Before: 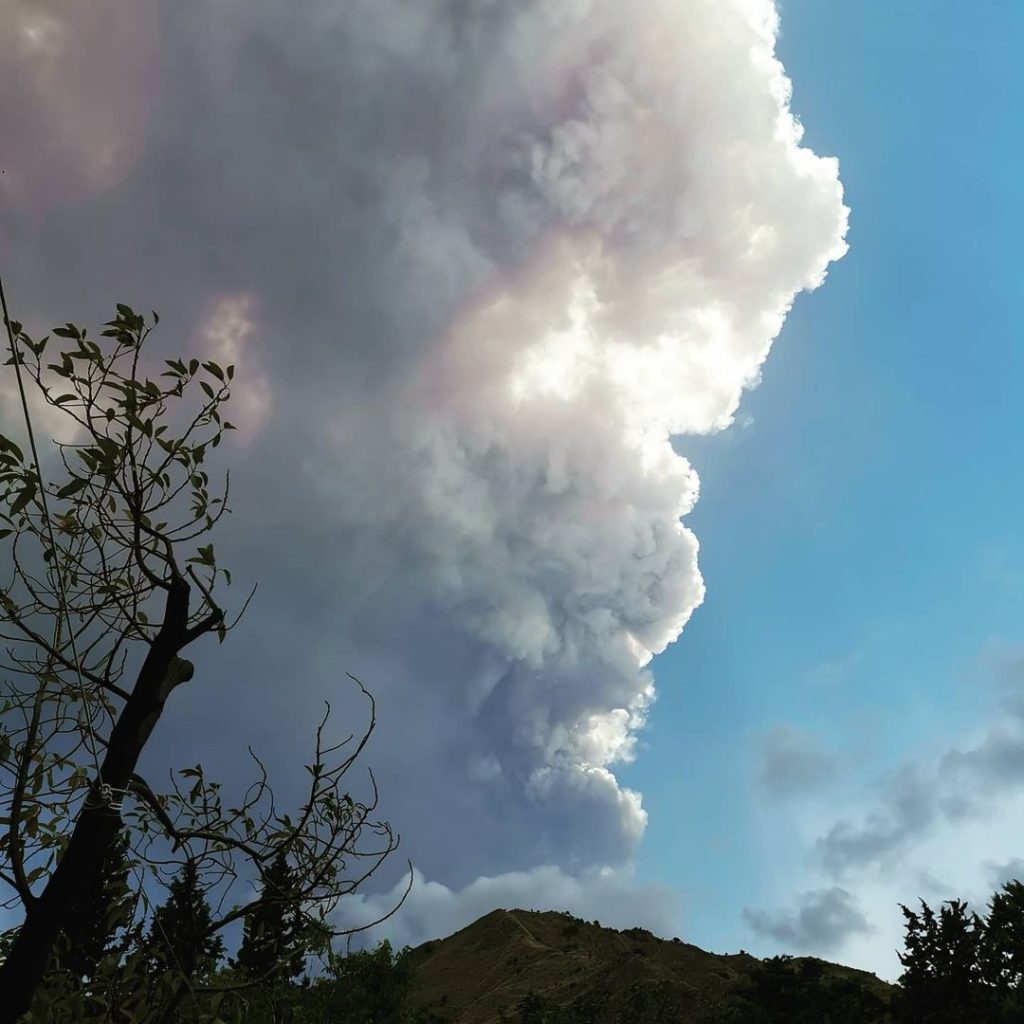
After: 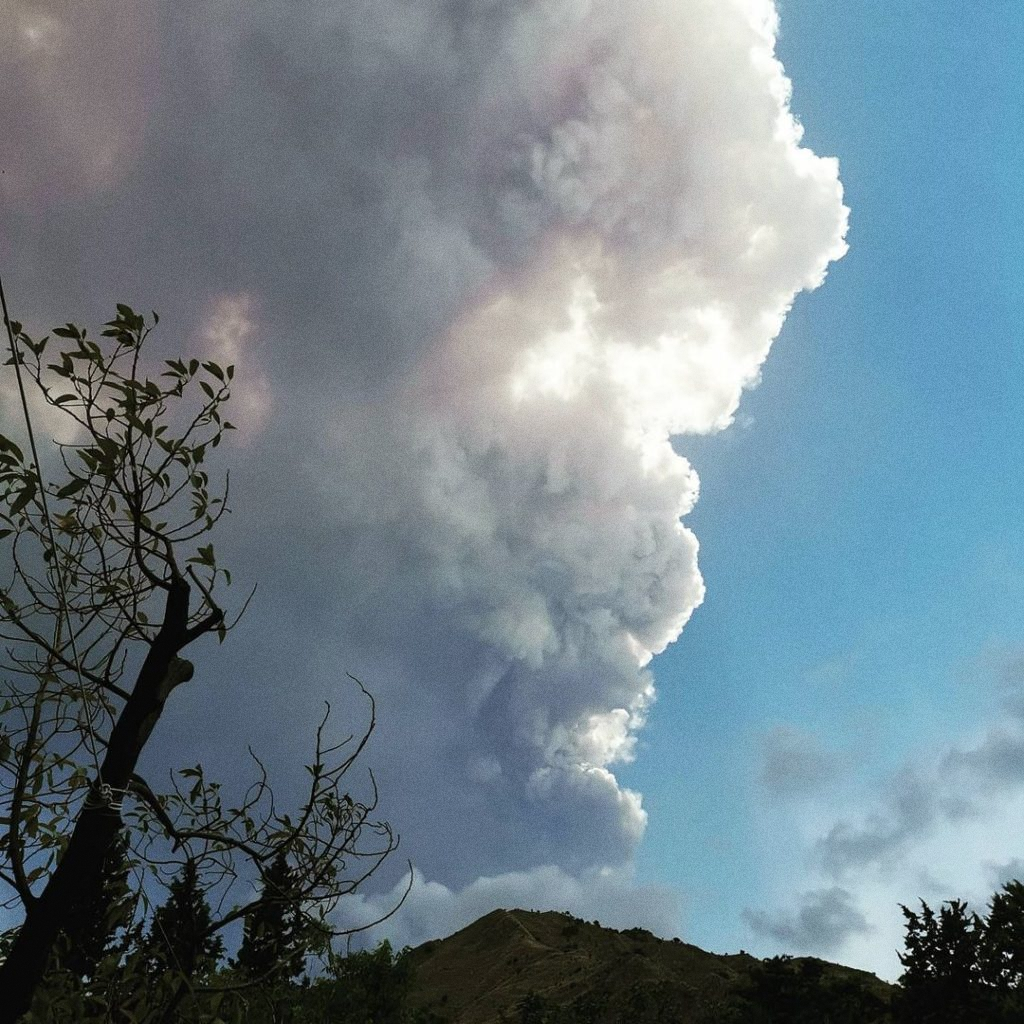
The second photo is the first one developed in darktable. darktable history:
contrast brightness saturation: contrast 0.01, saturation -0.05
grain: on, module defaults
